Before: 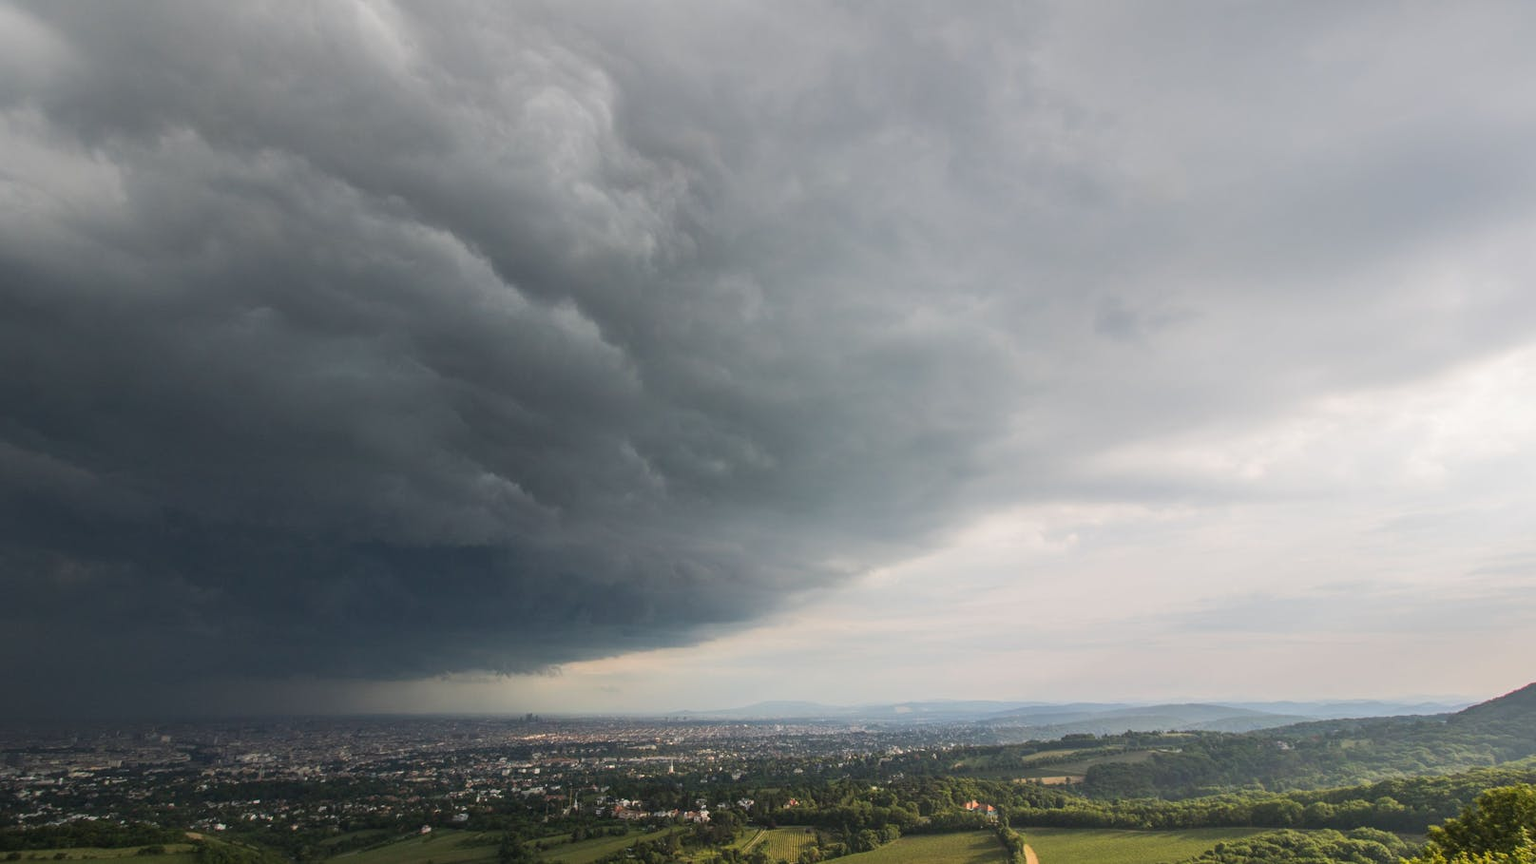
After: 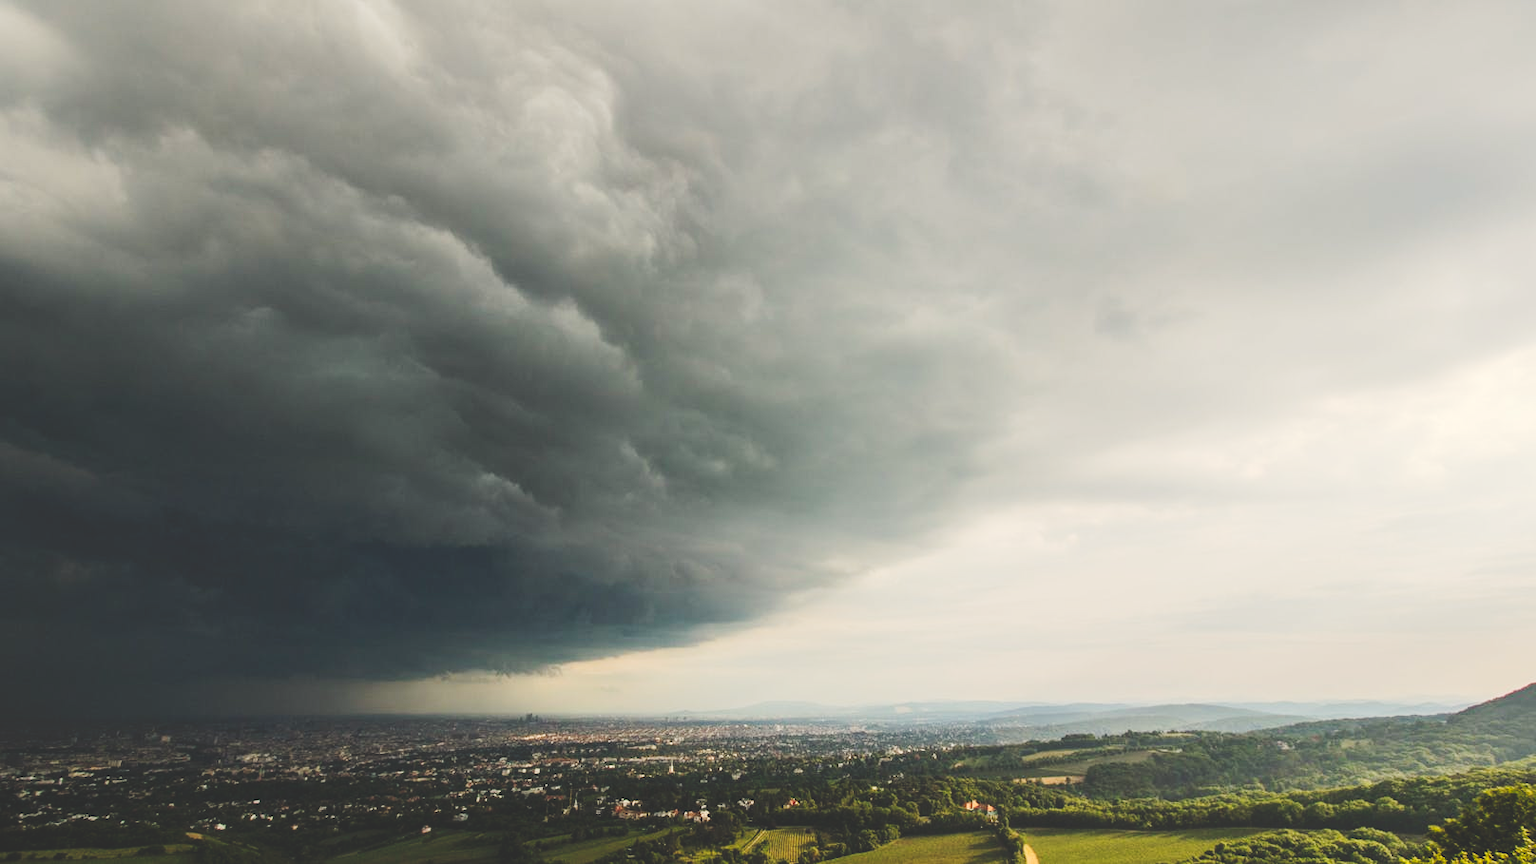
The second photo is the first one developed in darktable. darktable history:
white balance: red 1.029, blue 0.92
tone curve: curves: ch0 [(0, 0) (0.003, 0.172) (0.011, 0.177) (0.025, 0.177) (0.044, 0.177) (0.069, 0.178) (0.1, 0.181) (0.136, 0.19) (0.177, 0.208) (0.224, 0.226) (0.277, 0.274) (0.335, 0.338) (0.399, 0.43) (0.468, 0.535) (0.543, 0.635) (0.623, 0.726) (0.709, 0.815) (0.801, 0.882) (0.898, 0.936) (1, 1)], preserve colors none
